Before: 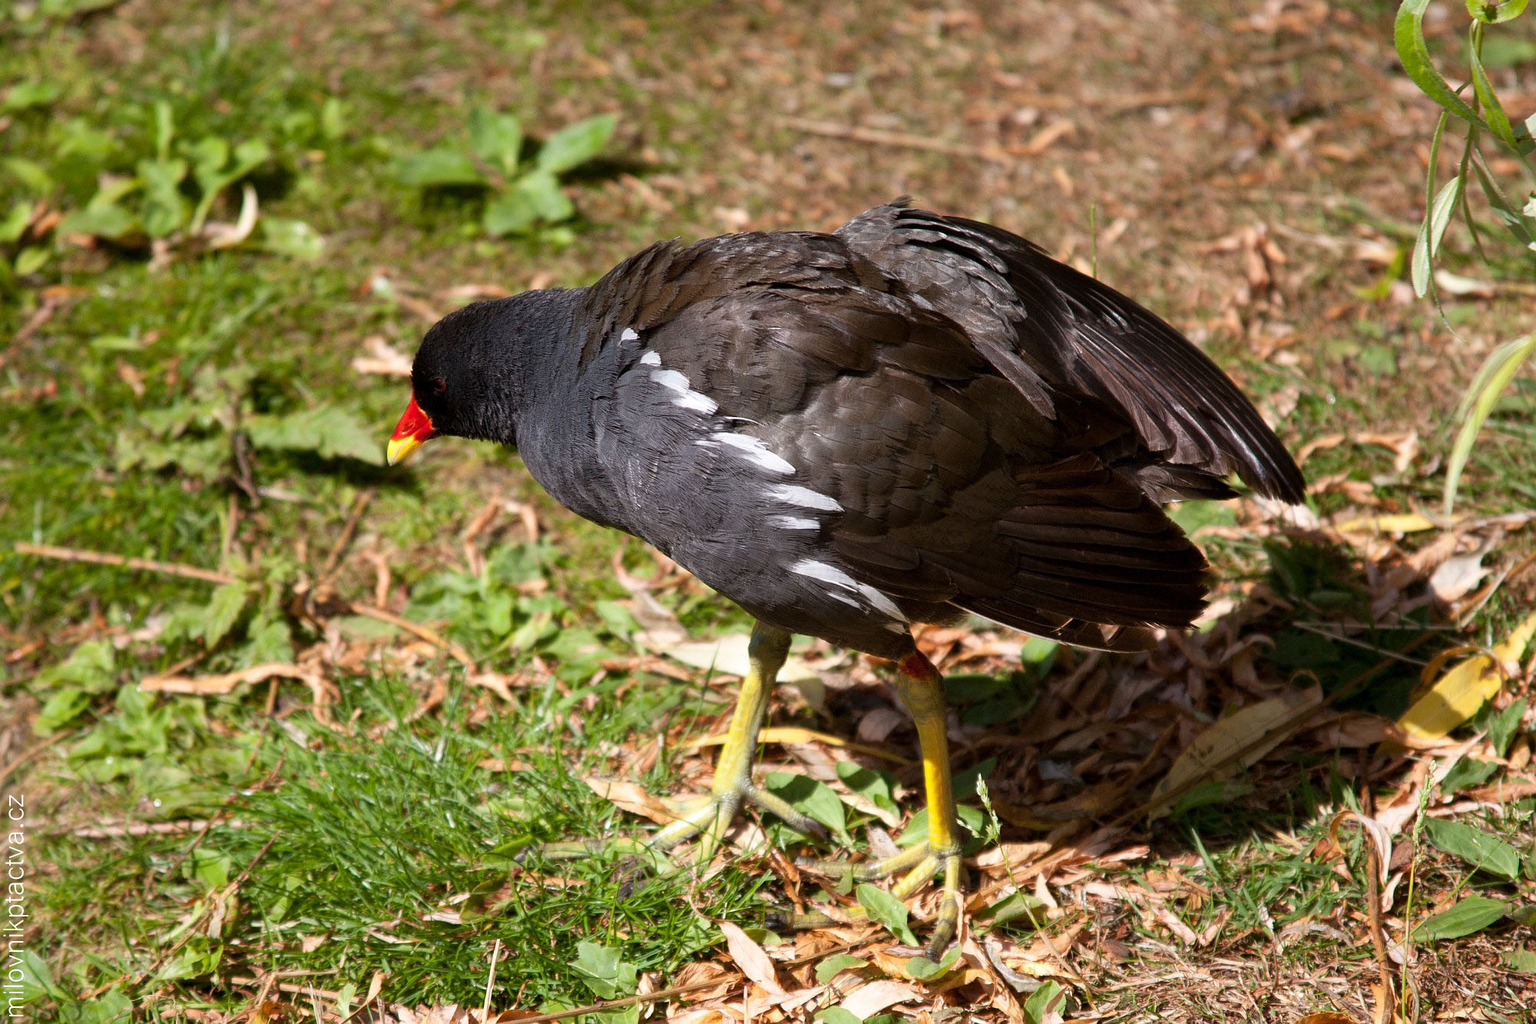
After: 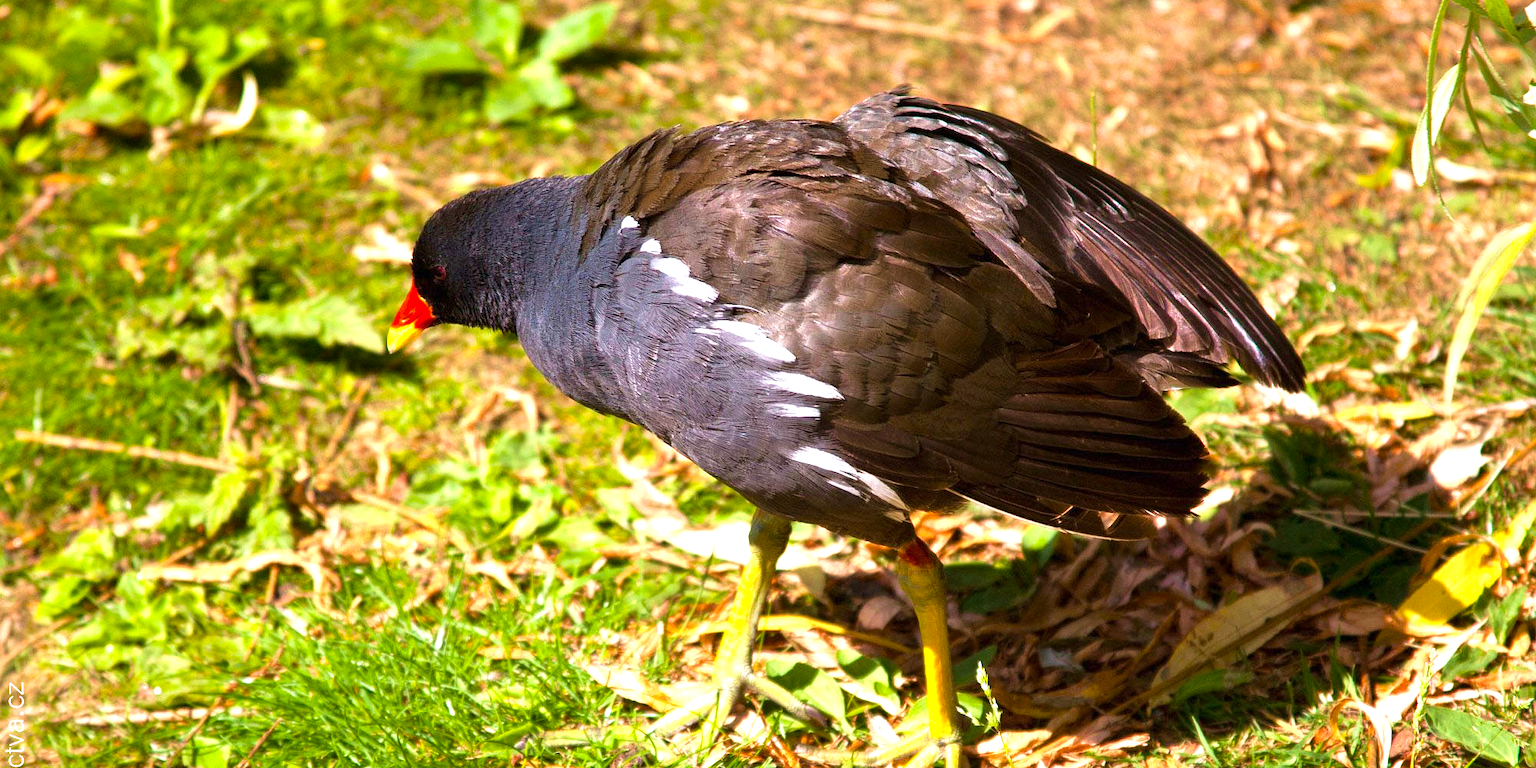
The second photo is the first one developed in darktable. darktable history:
color balance rgb: highlights gain › chroma 0.203%, highlights gain › hue 332.63°, perceptual saturation grading › global saturation 25.541%, global vibrance 20%
exposure: black level correction 0, exposure 1.014 EV, compensate highlight preservation false
velvia: strength 44.72%
crop: top 11.025%, bottom 13.912%
